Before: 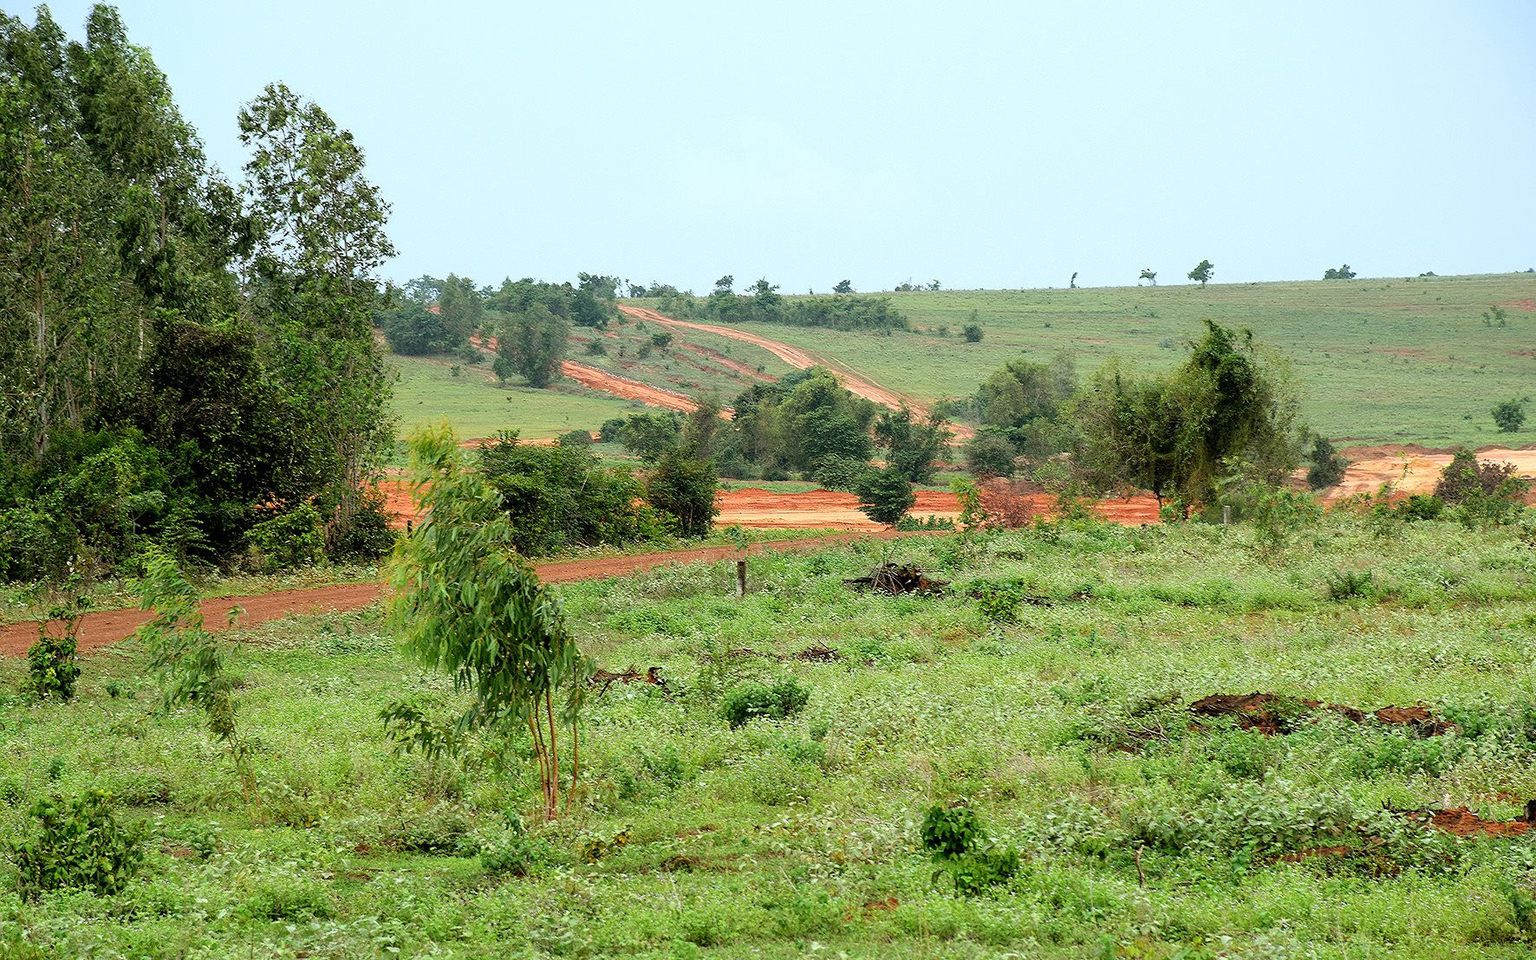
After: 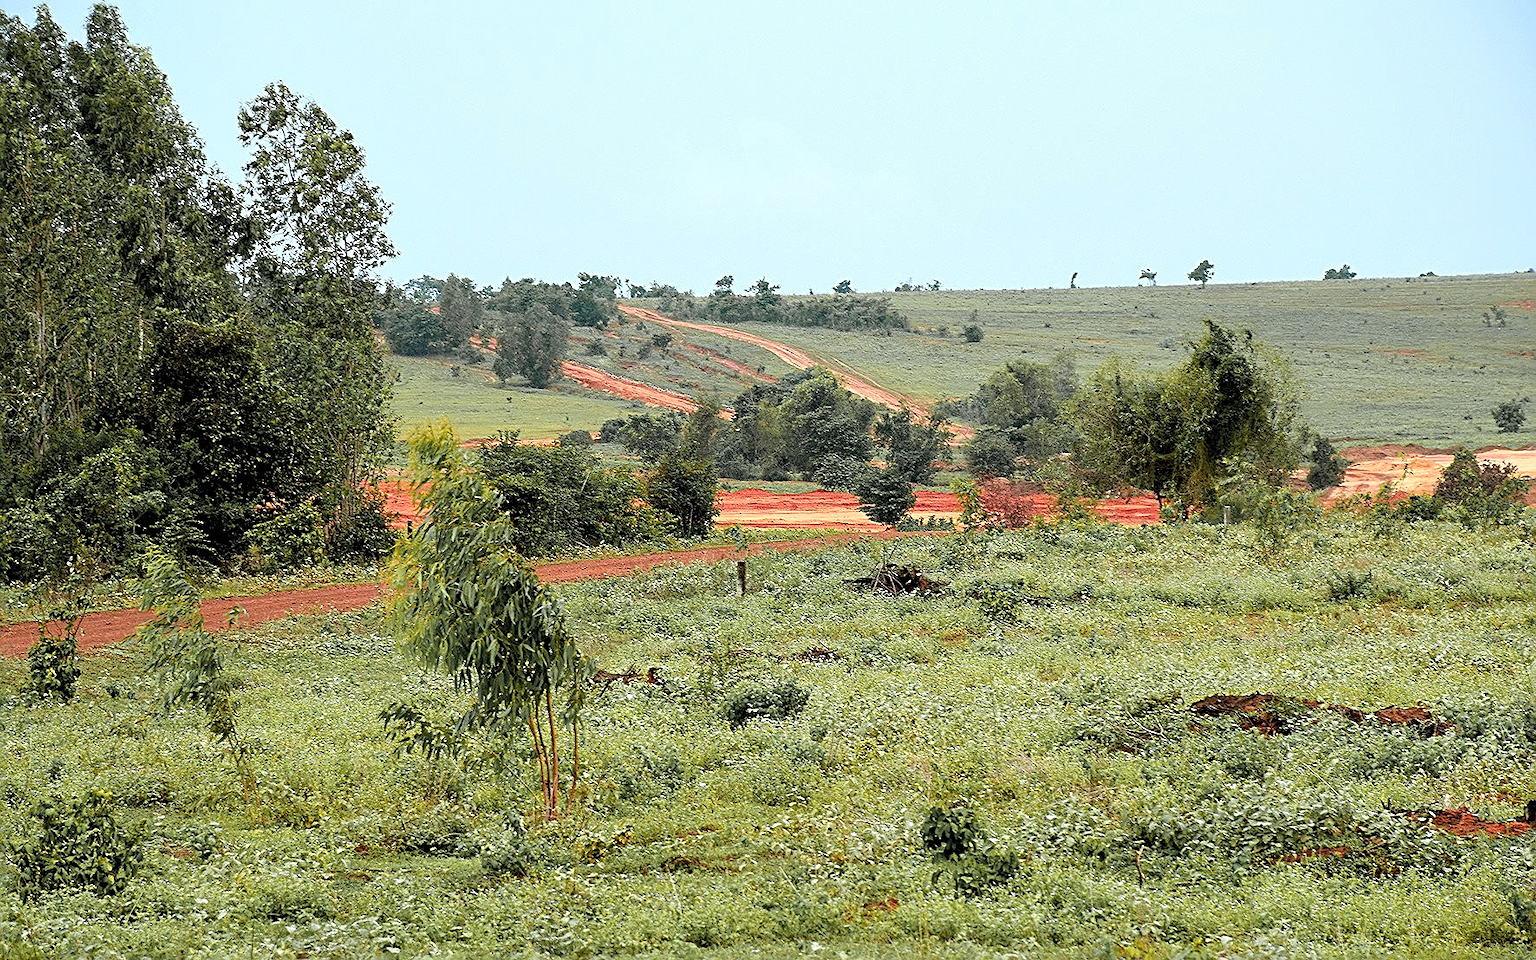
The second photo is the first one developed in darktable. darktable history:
sharpen: radius 2.783
color zones: curves: ch1 [(0.29, 0.492) (0.373, 0.185) (0.509, 0.481)]; ch2 [(0.25, 0.462) (0.749, 0.457)]
contrast equalizer: octaves 7, y [[0.6 ×6], [0.55 ×6], [0 ×6], [0 ×6], [0 ×6]], mix 0.143
